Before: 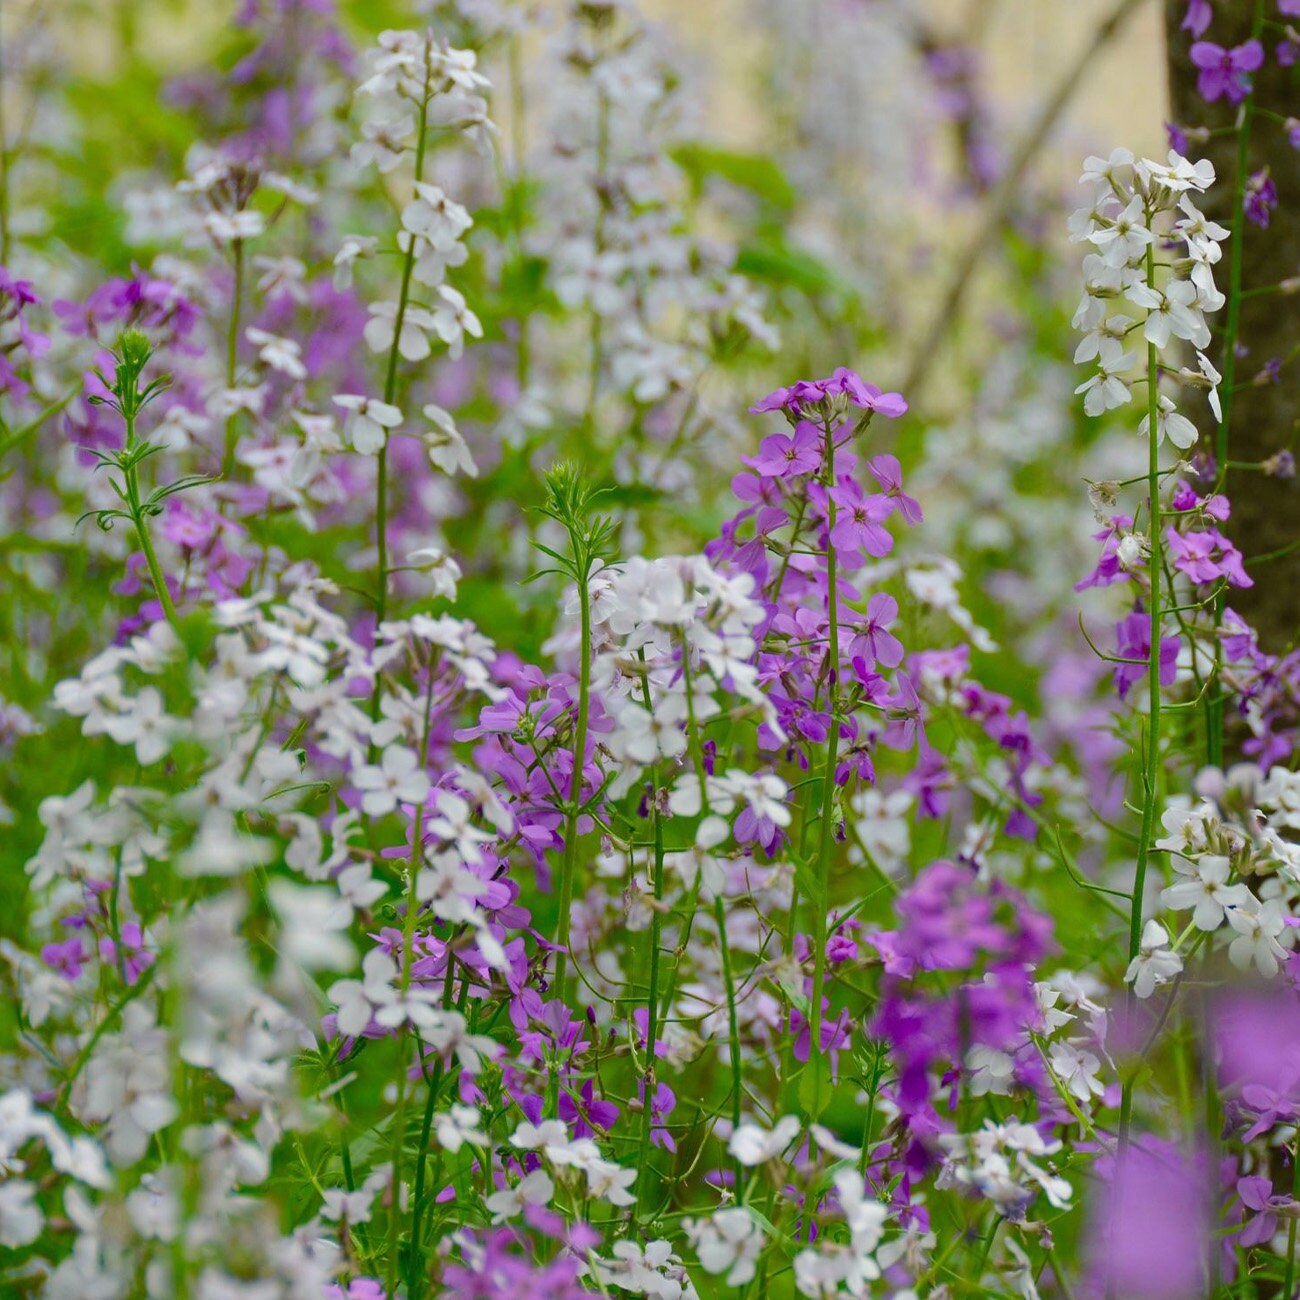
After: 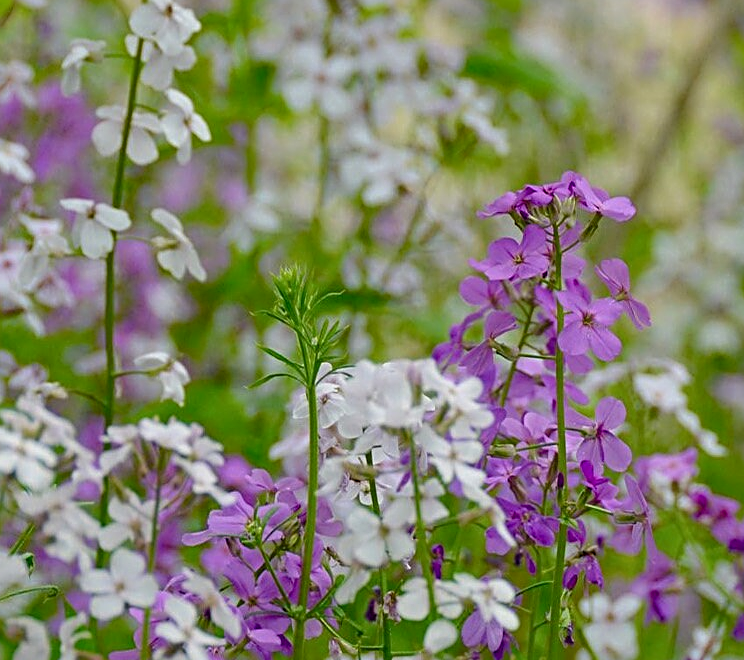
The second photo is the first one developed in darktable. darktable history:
crop: left 20.928%, top 15.142%, right 21.799%, bottom 34.052%
shadows and highlights: low approximation 0.01, soften with gaussian
sharpen: radius 2.533, amount 0.63
color balance rgb: power › hue 74.82°, linear chroma grading › shadows -1.838%, linear chroma grading › highlights -13.965%, linear chroma grading › global chroma -9.918%, linear chroma grading › mid-tones -10.255%, perceptual saturation grading › global saturation 29.943%, global vibrance 9.365%
